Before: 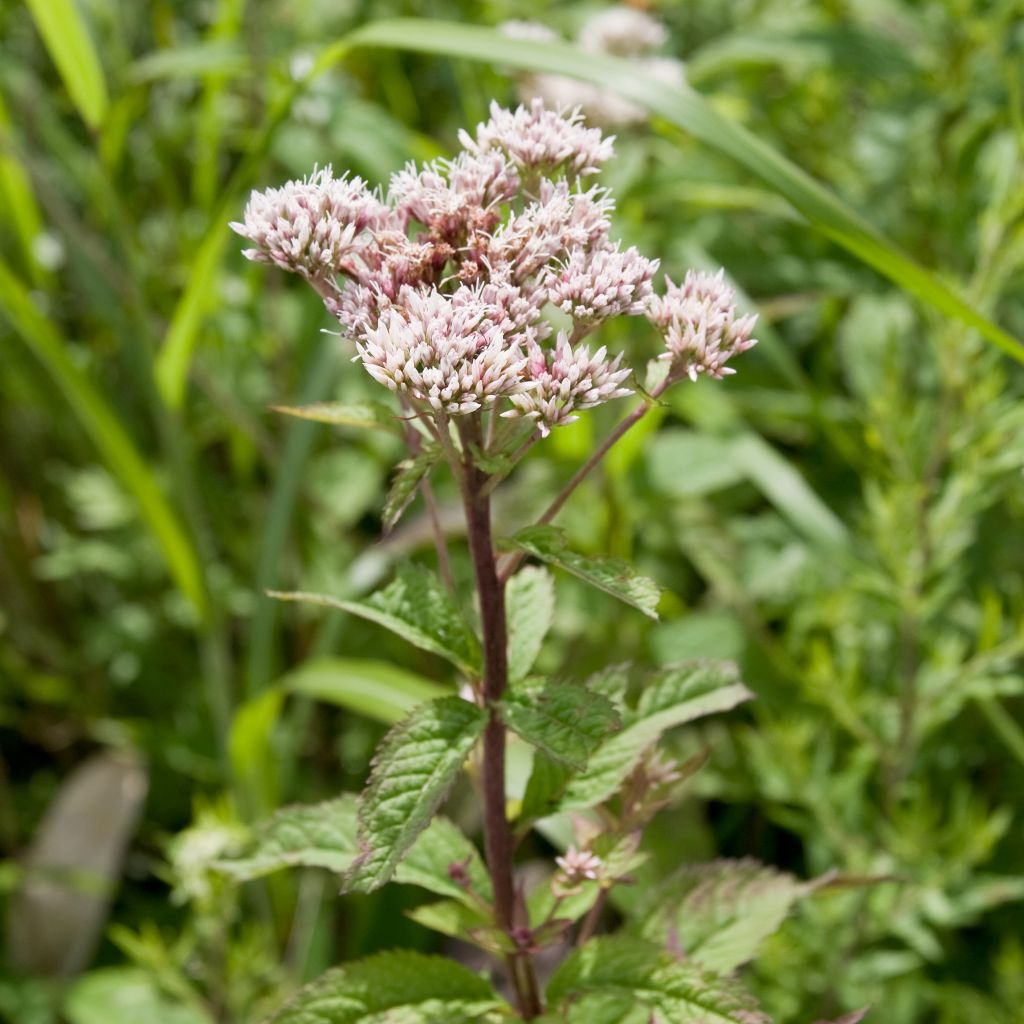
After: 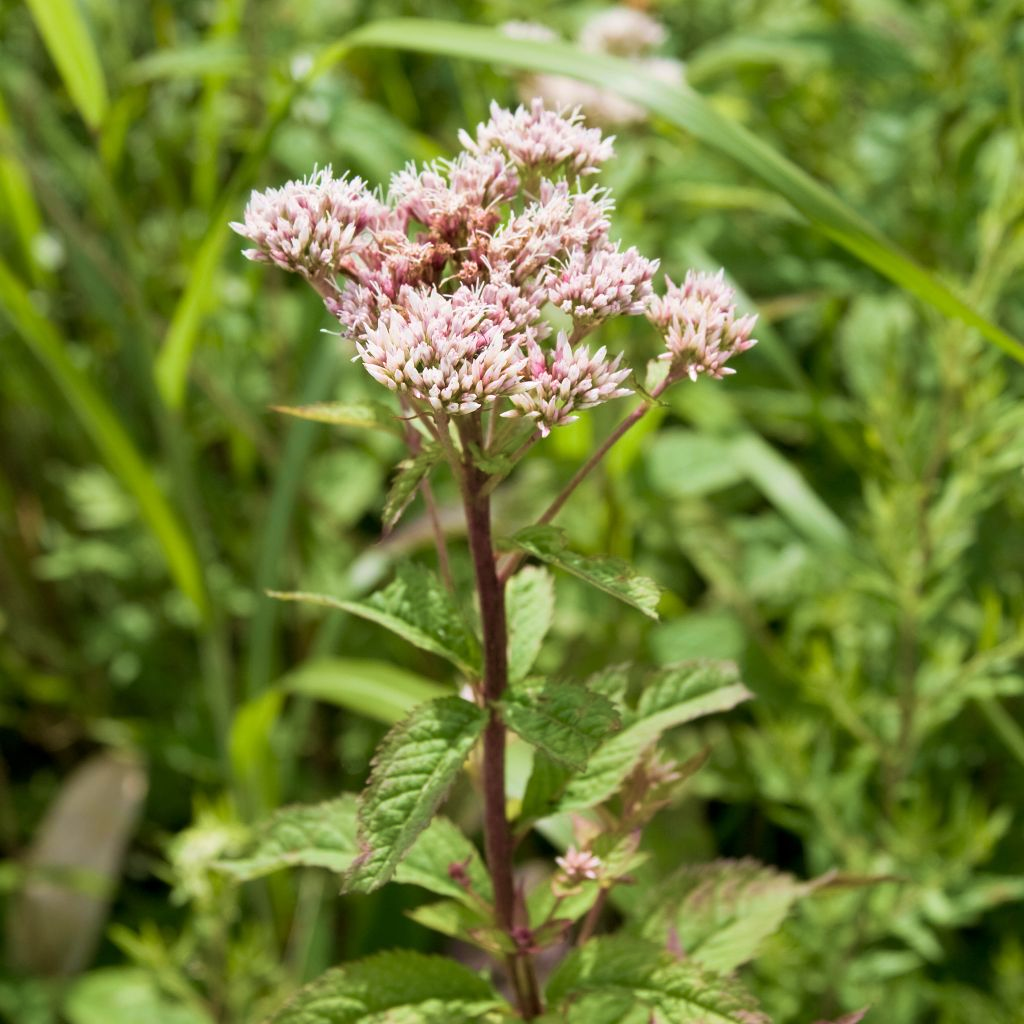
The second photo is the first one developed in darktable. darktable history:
velvia: strength 44.81%
